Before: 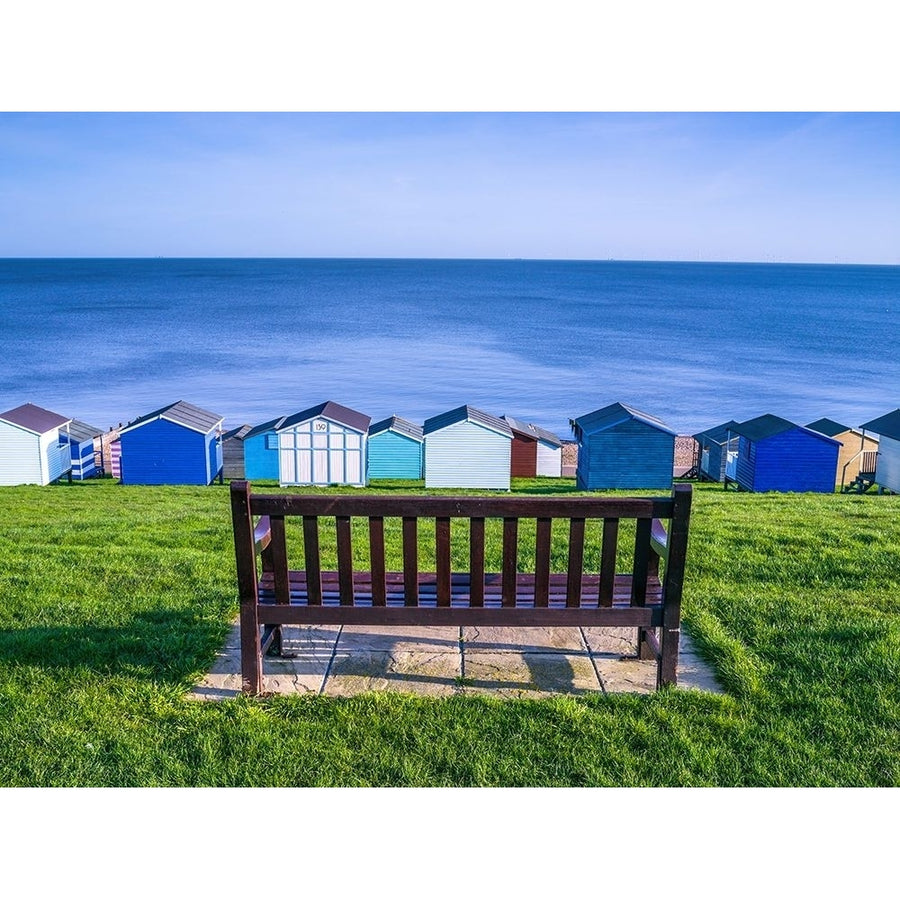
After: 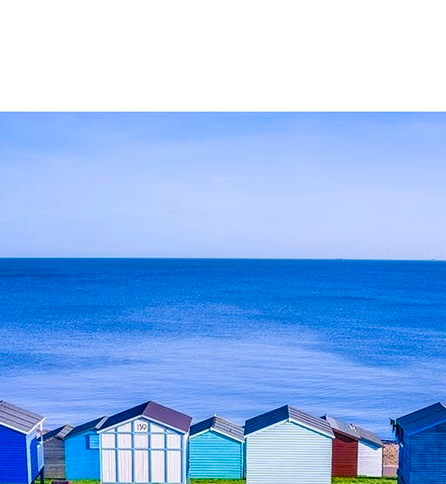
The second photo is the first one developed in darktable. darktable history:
color balance rgb: perceptual saturation grading › global saturation 45.259%, perceptual saturation grading › highlights -49.618%, perceptual saturation grading › shadows 29.661%, global vibrance 20%
crop: left 19.898%, right 30.487%, bottom 46.118%
